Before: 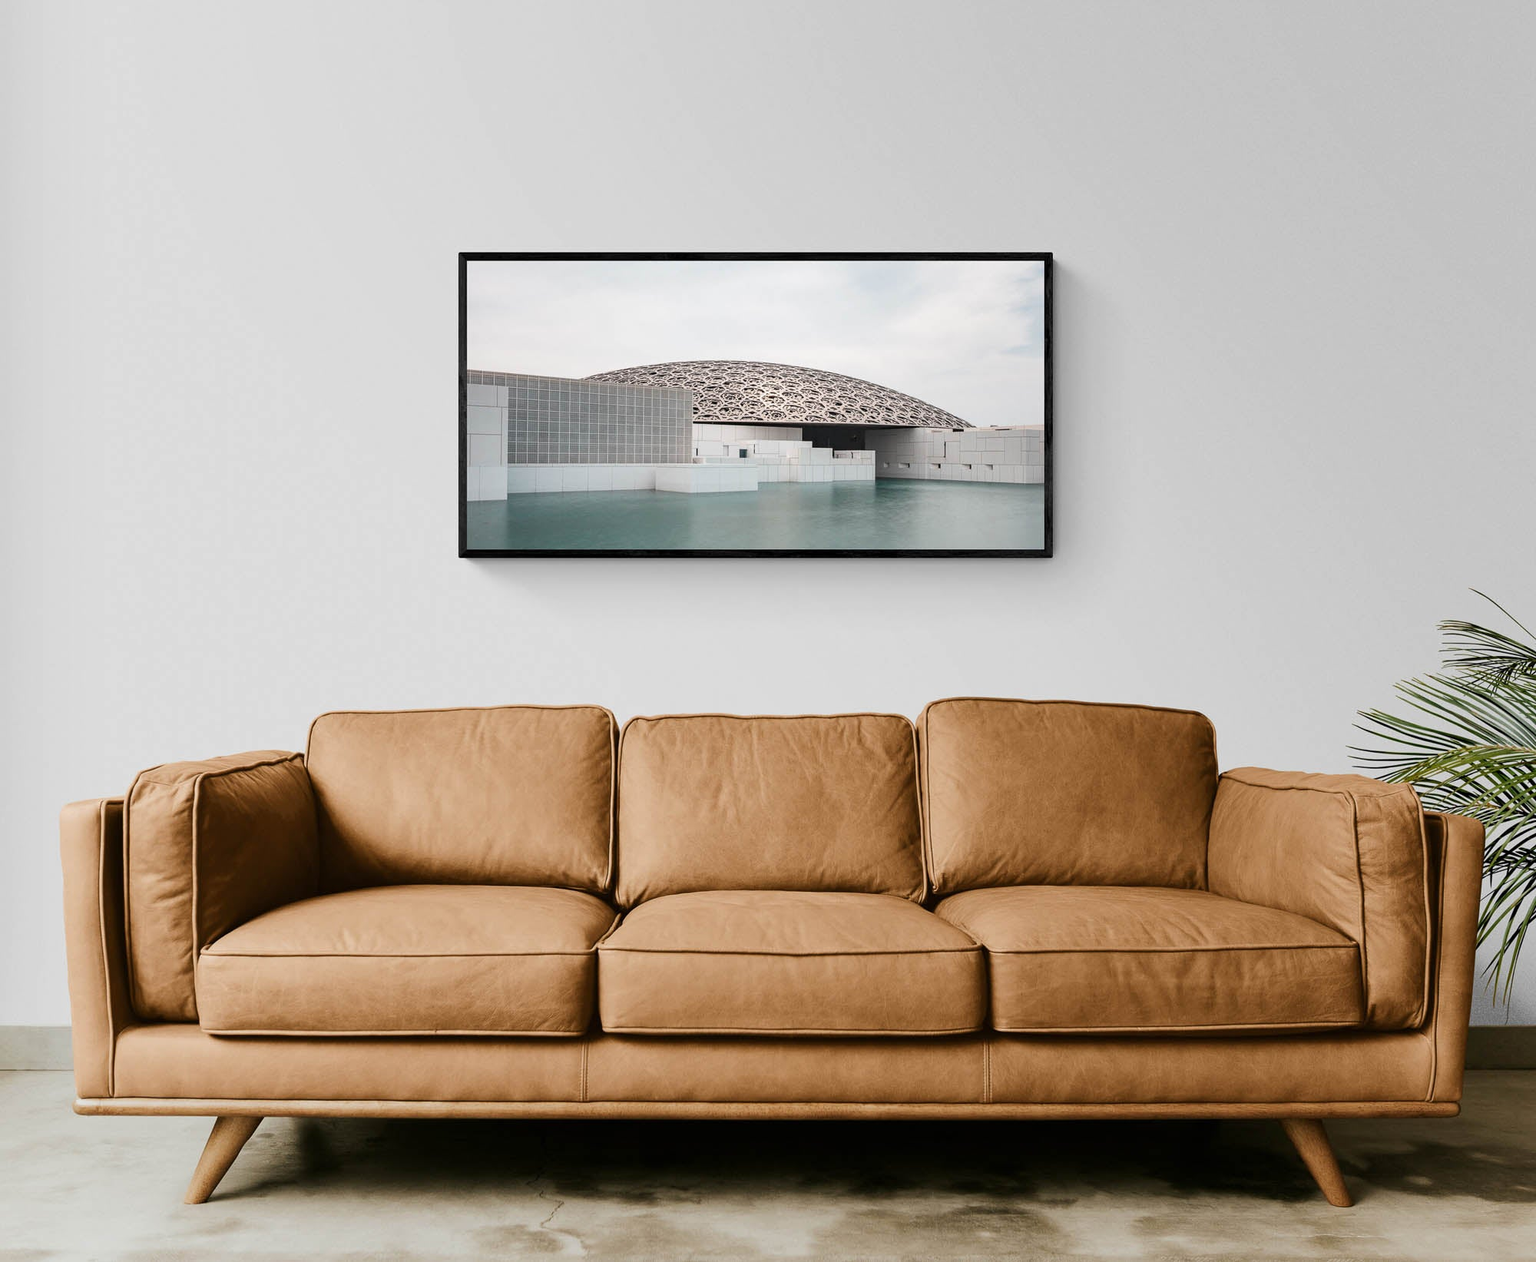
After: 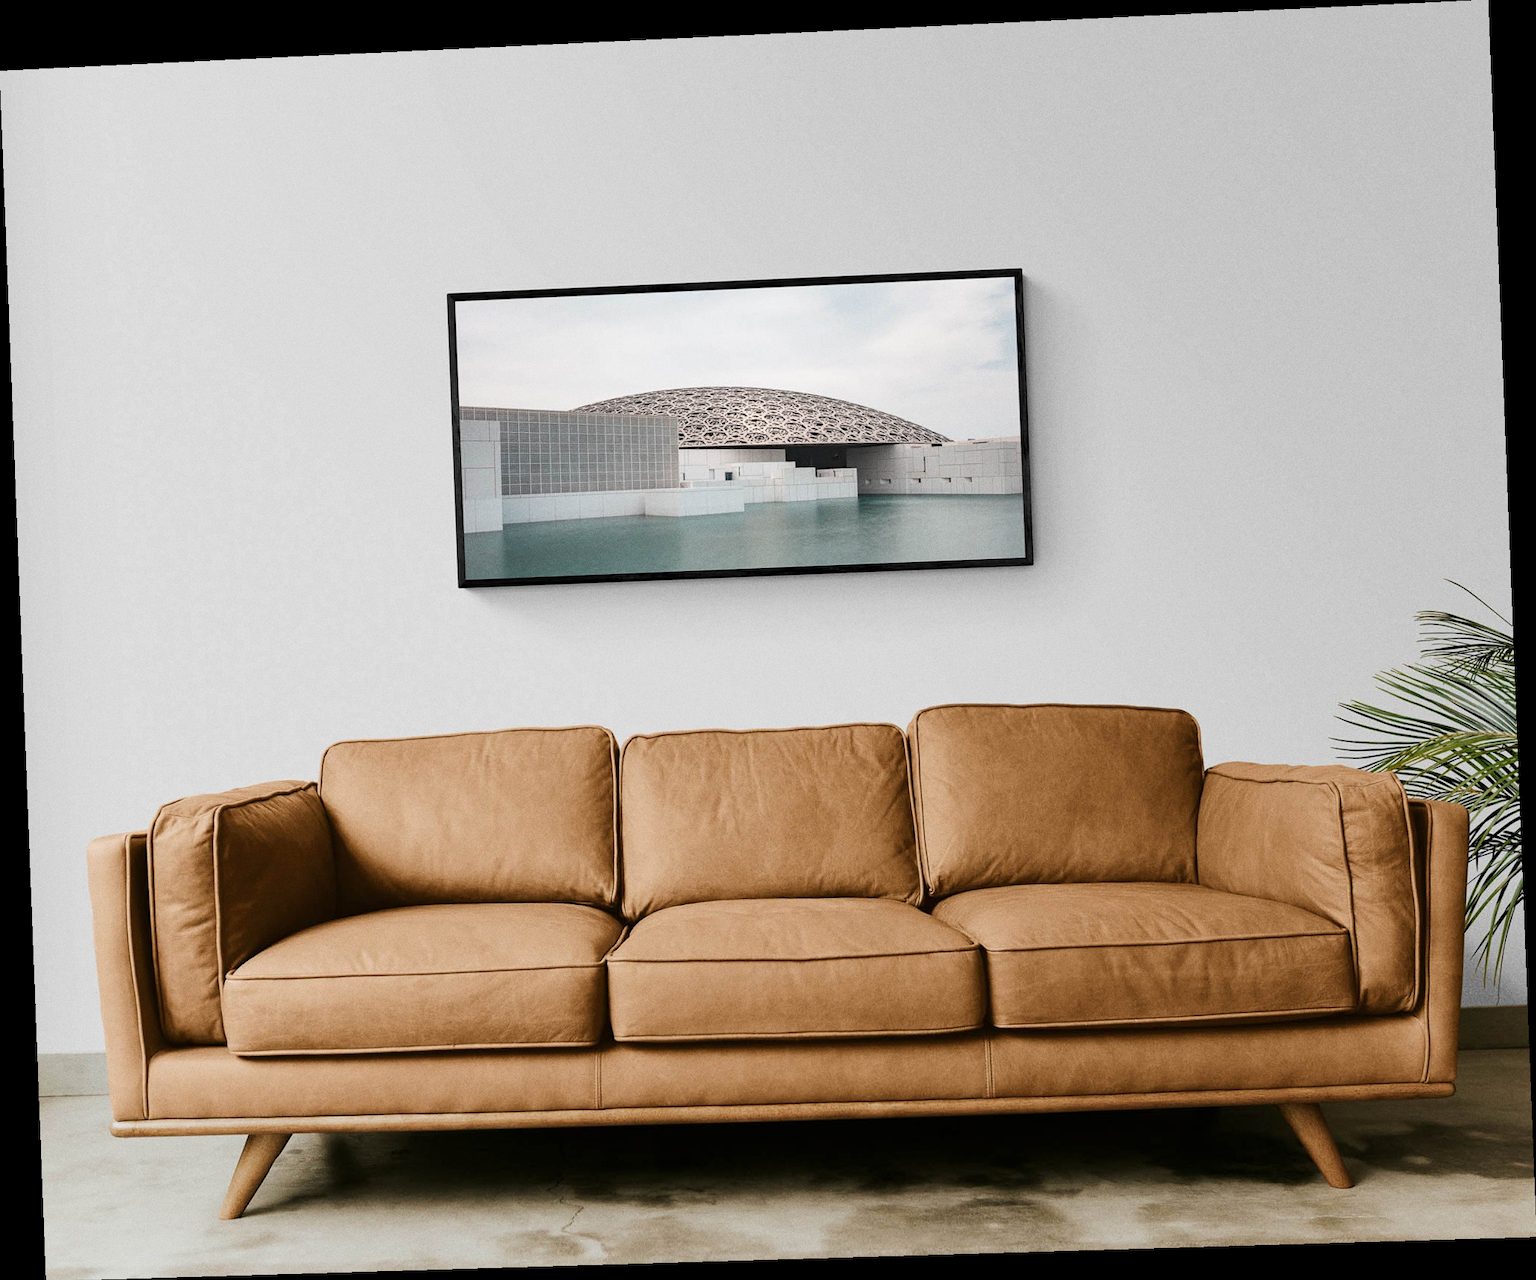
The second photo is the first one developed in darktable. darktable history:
rotate and perspective: rotation -2.22°, lens shift (horizontal) -0.022, automatic cropping off
grain: coarseness 0.09 ISO
